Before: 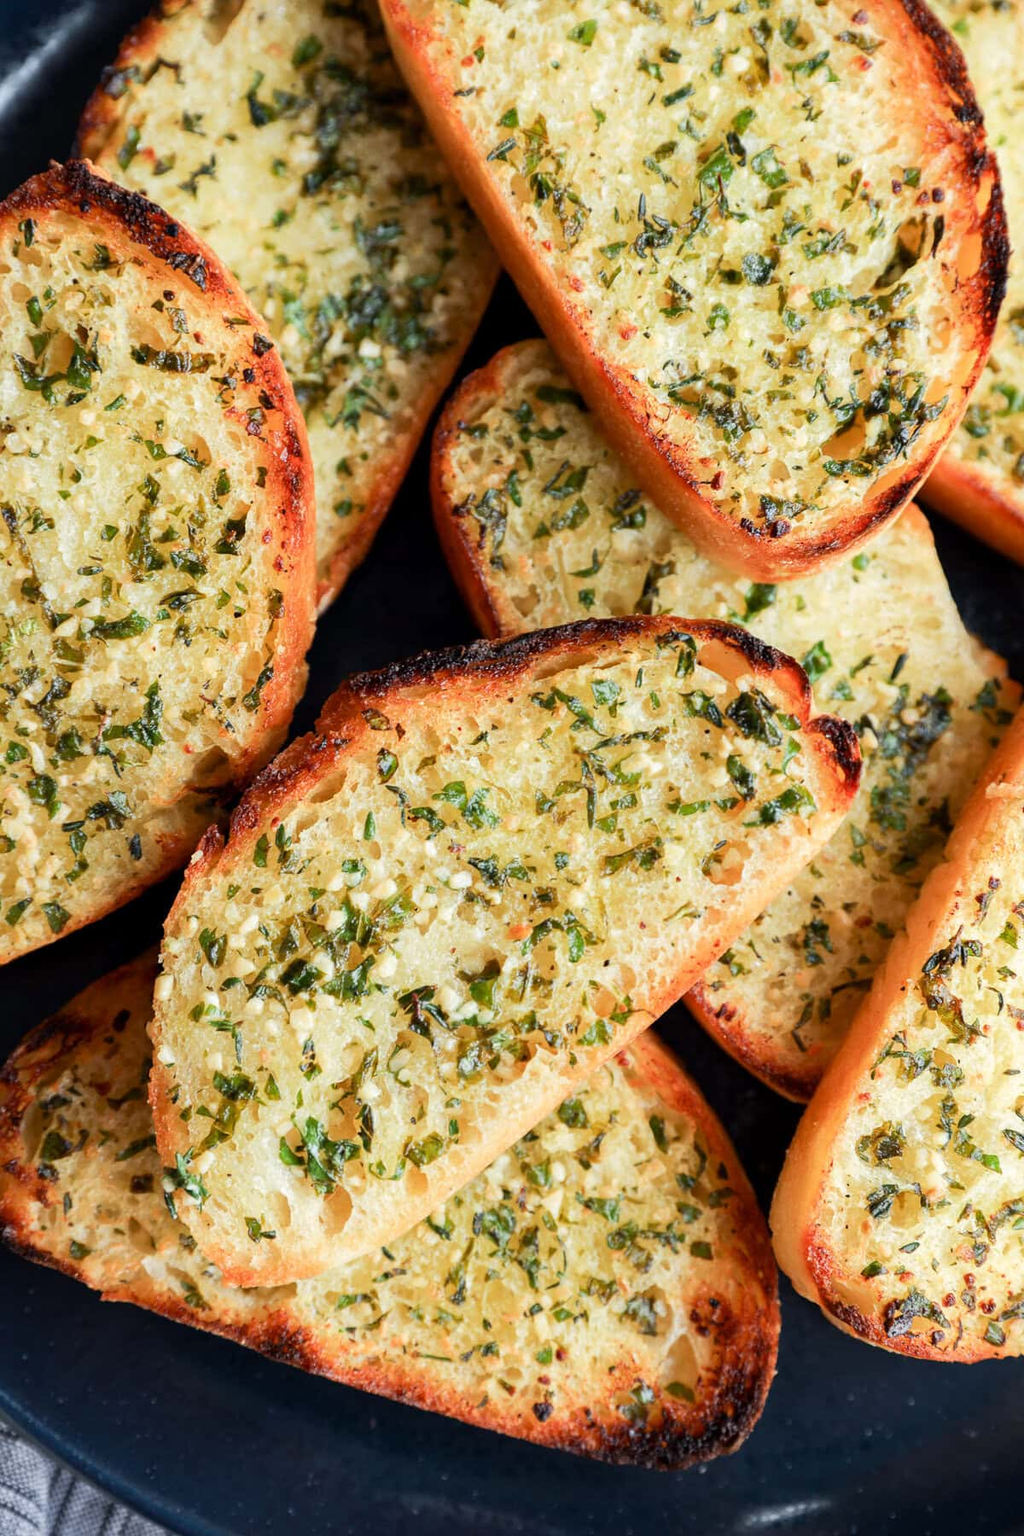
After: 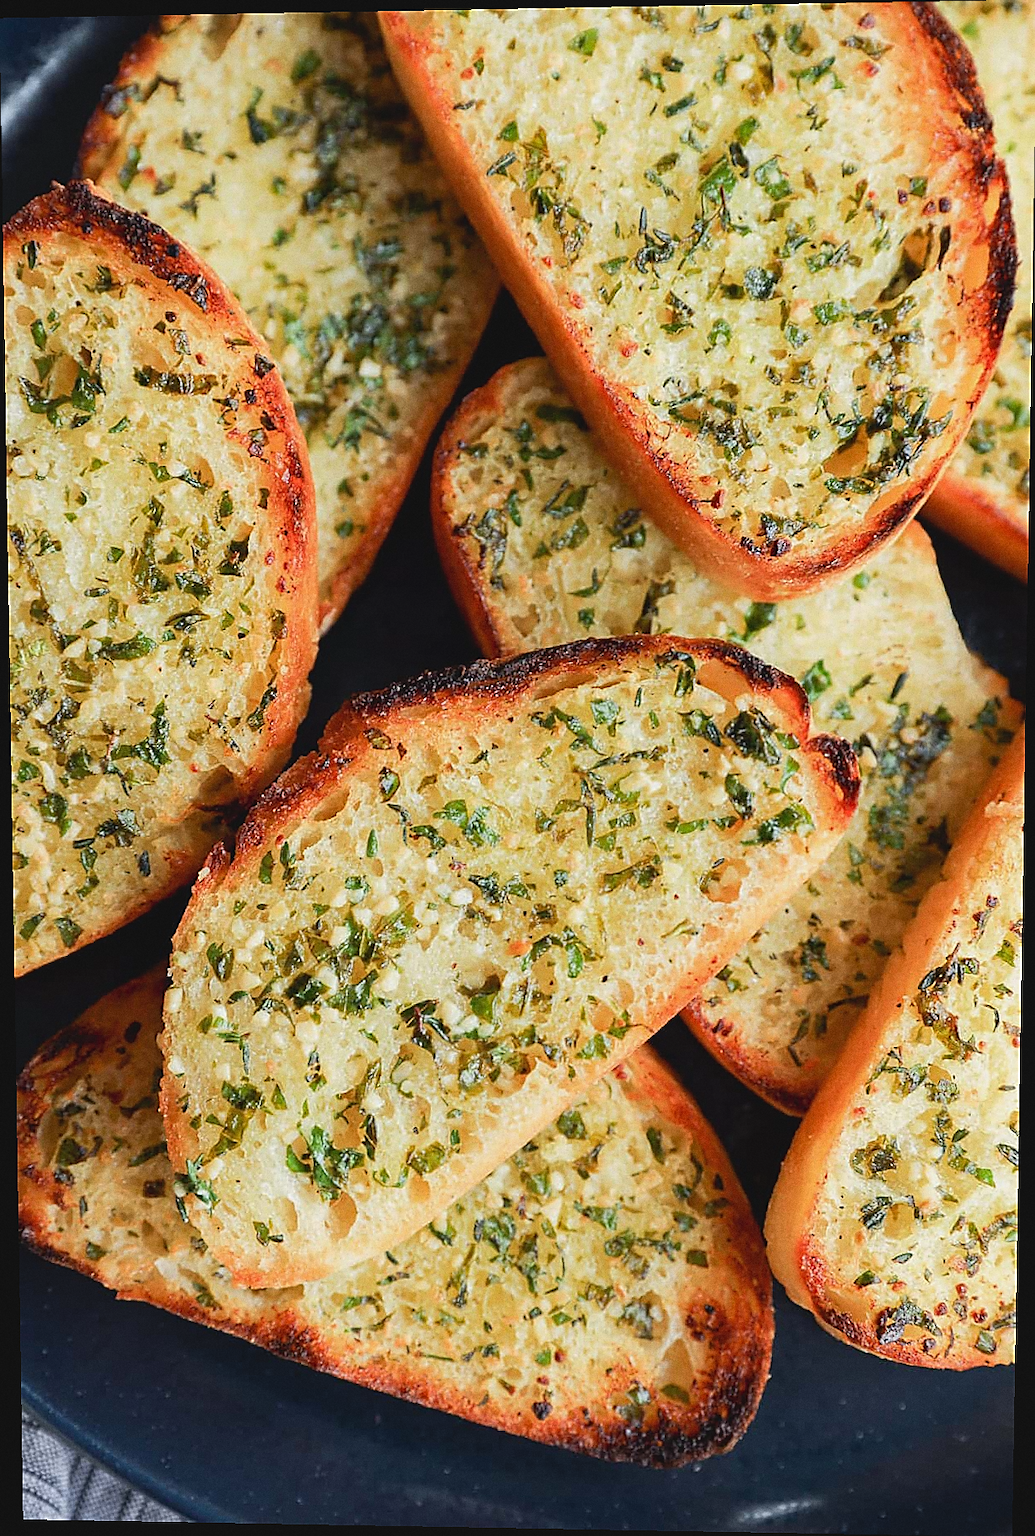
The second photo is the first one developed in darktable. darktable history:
contrast brightness saturation: contrast -0.11
sharpen: radius 1.4, amount 1.25, threshold 0.7
grain: coarseness 0.47 ISO
rotate and perspective: lens shift (vertical) 0.048, lens shift (horizontal) -0.024, automatic cropping off
